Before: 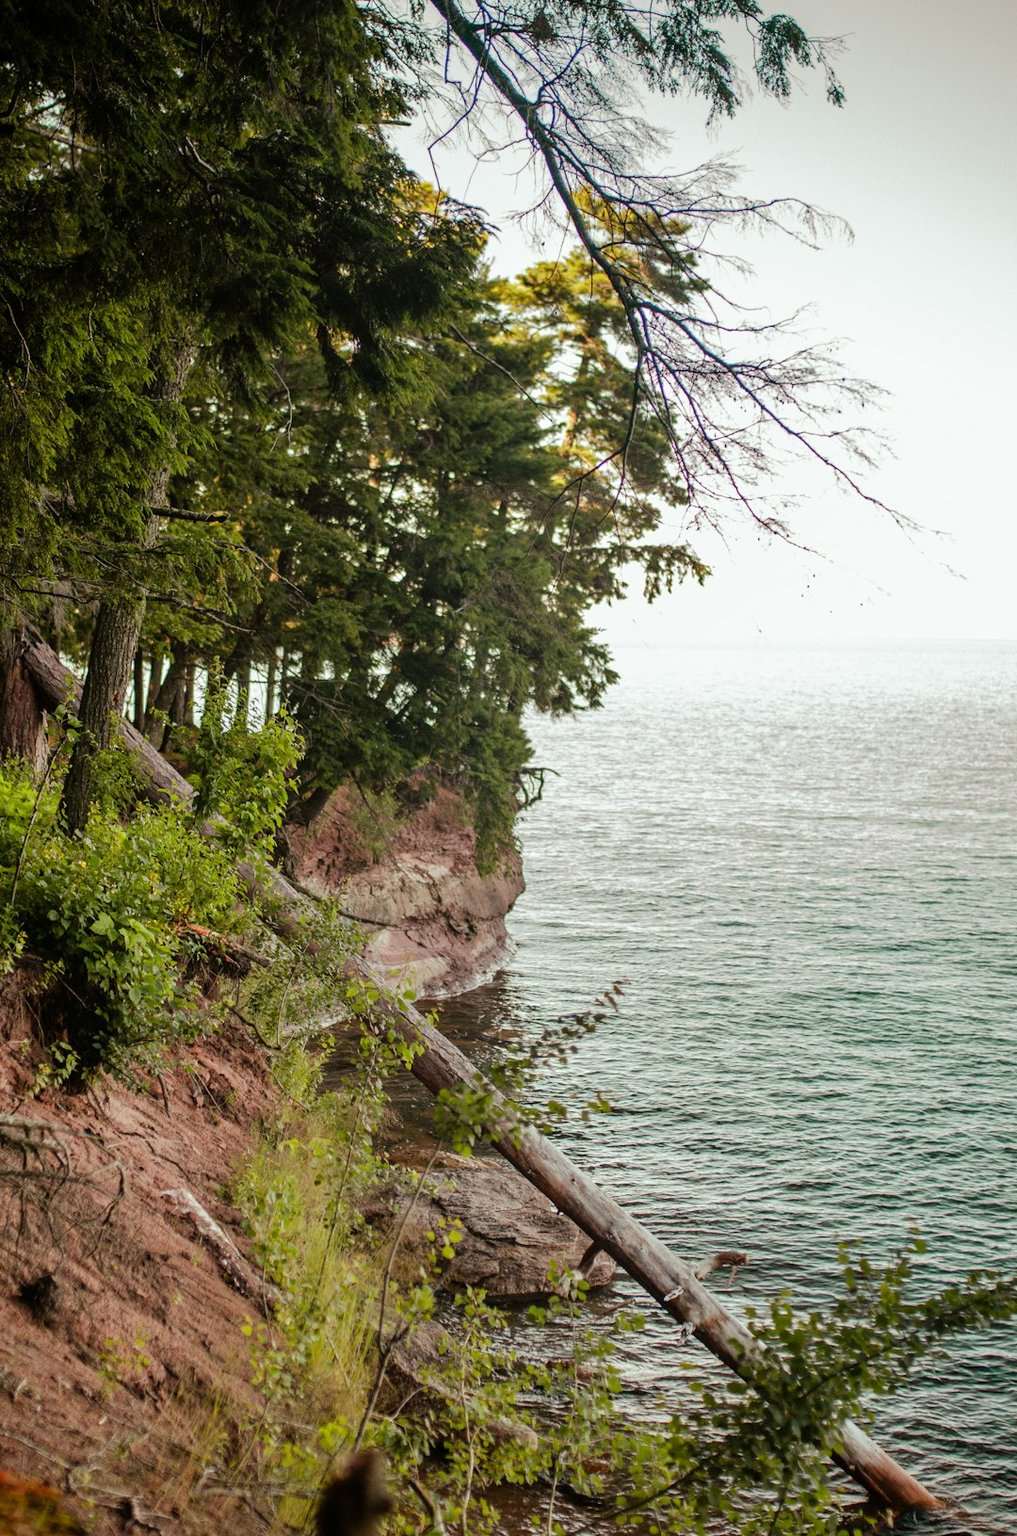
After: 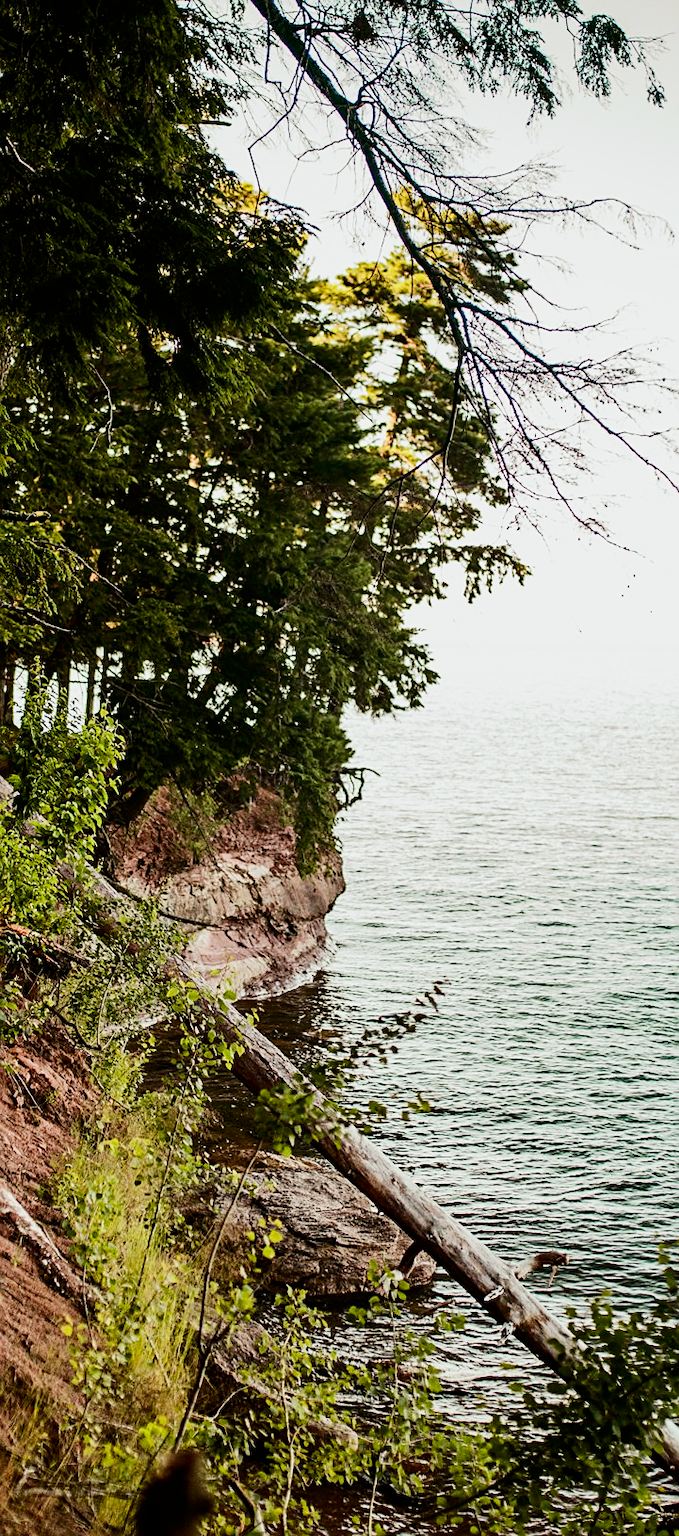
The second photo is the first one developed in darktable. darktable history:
sigmoid: on, module defaults
crop and rotate: left 17.732%, right 15.423%
sharpen: on, module defaults
contrast brightness saturation: contrast 0.28
